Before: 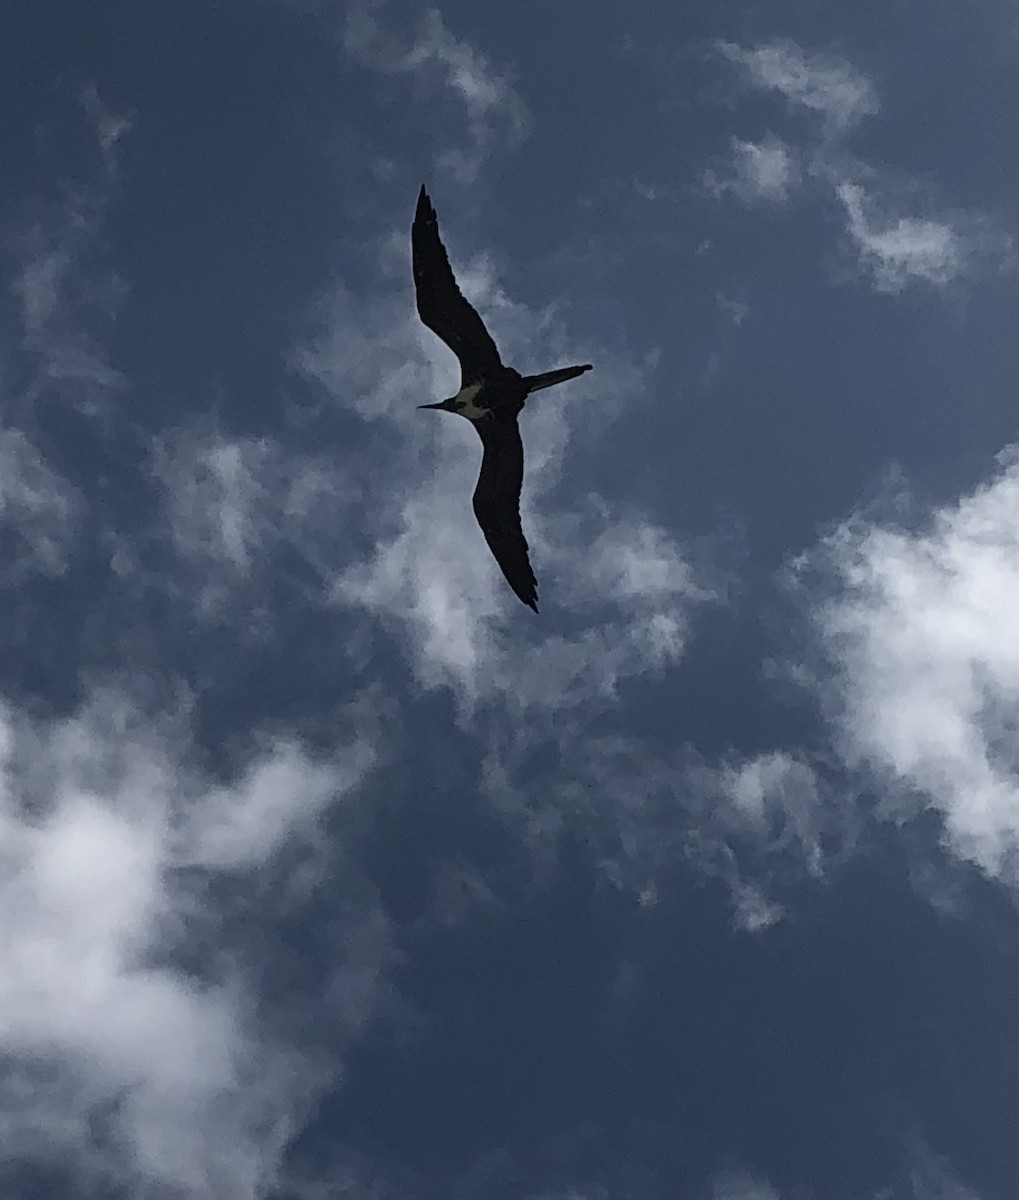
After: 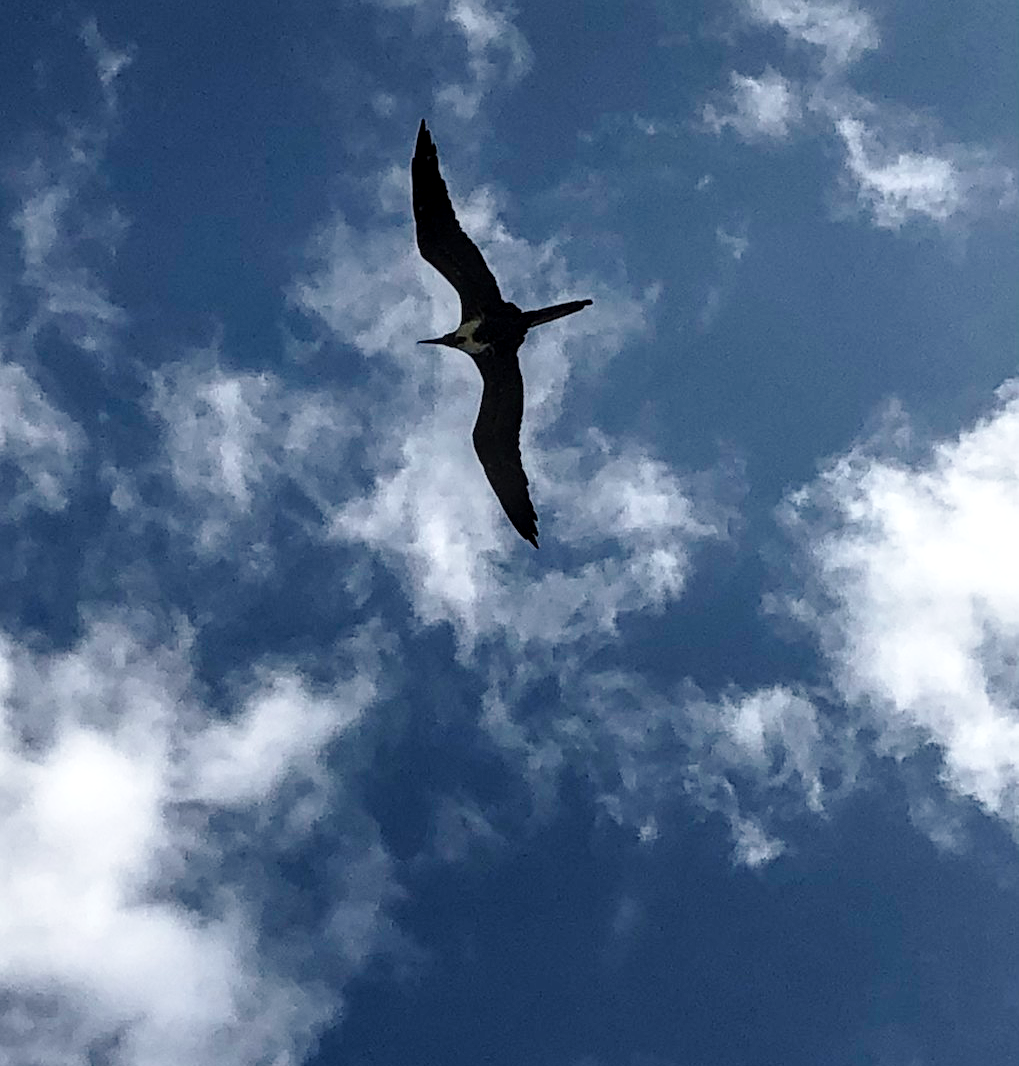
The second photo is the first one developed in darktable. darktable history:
tone equalizer: -8 EV -0.578 EV
crop and rotate: top 5.431%, bottom 5.71%
base curve: curves: ch0 [(0, 0) (0.028, 0.03) (0.121, 0.232) (0.46, 0.748) (0.859, 0.968) (1, 1)], preserve colors none
local contrast: highlights 41%, shadows 63%, detail 138%, midtone range 0.508
levels: levels [0, 0.51, 1]
